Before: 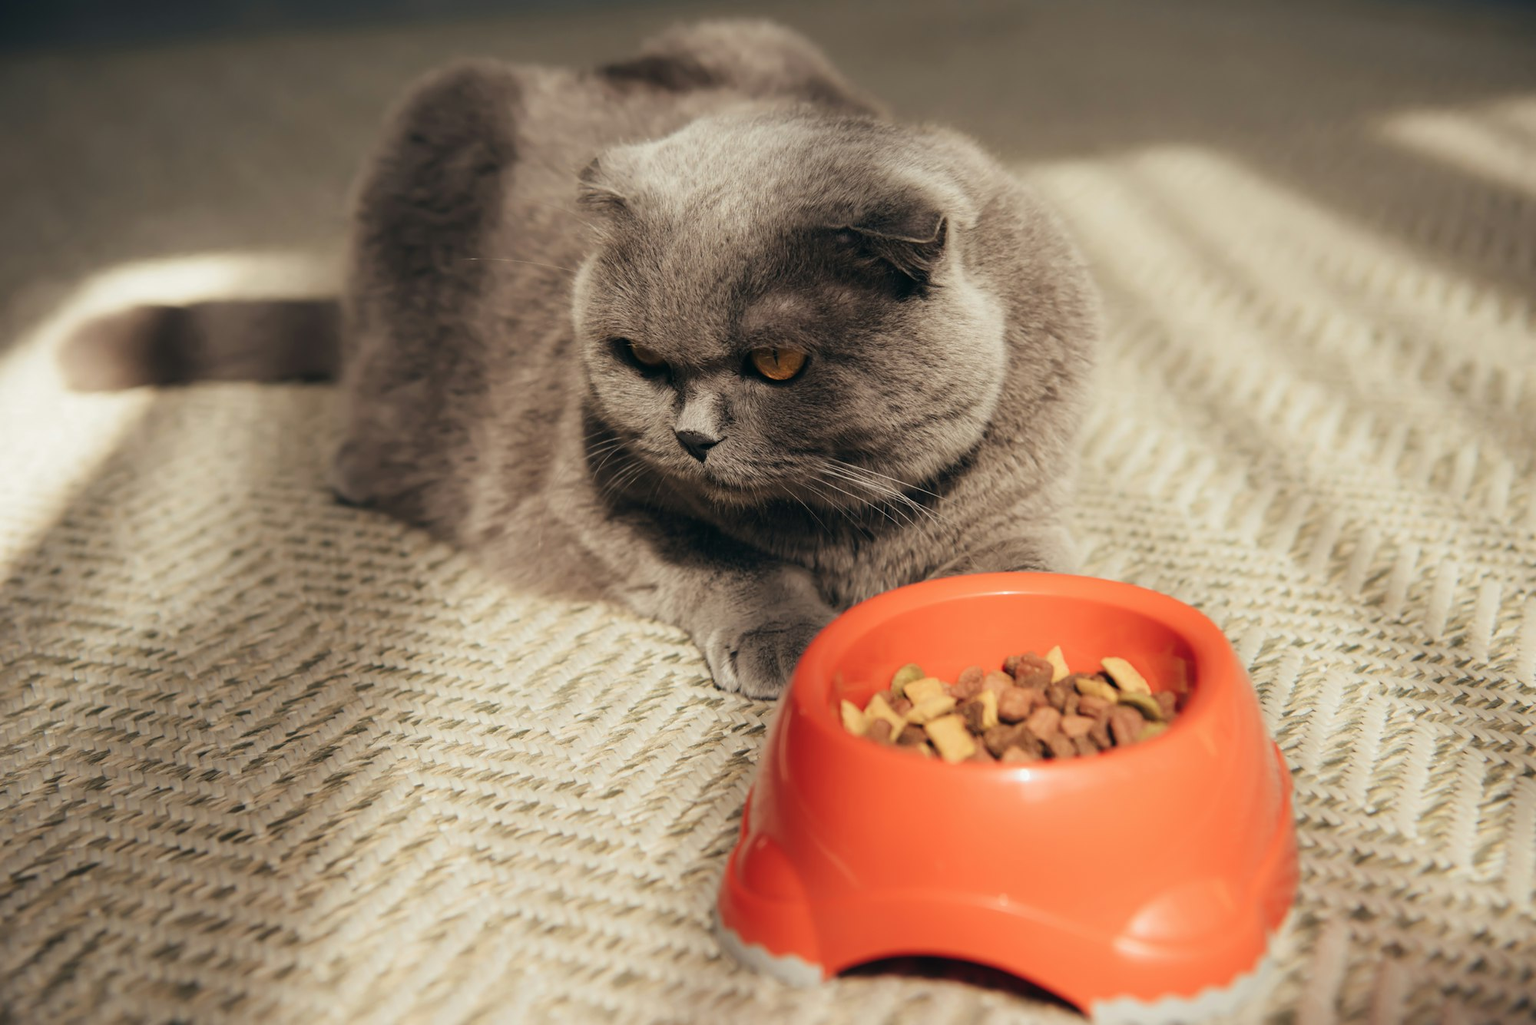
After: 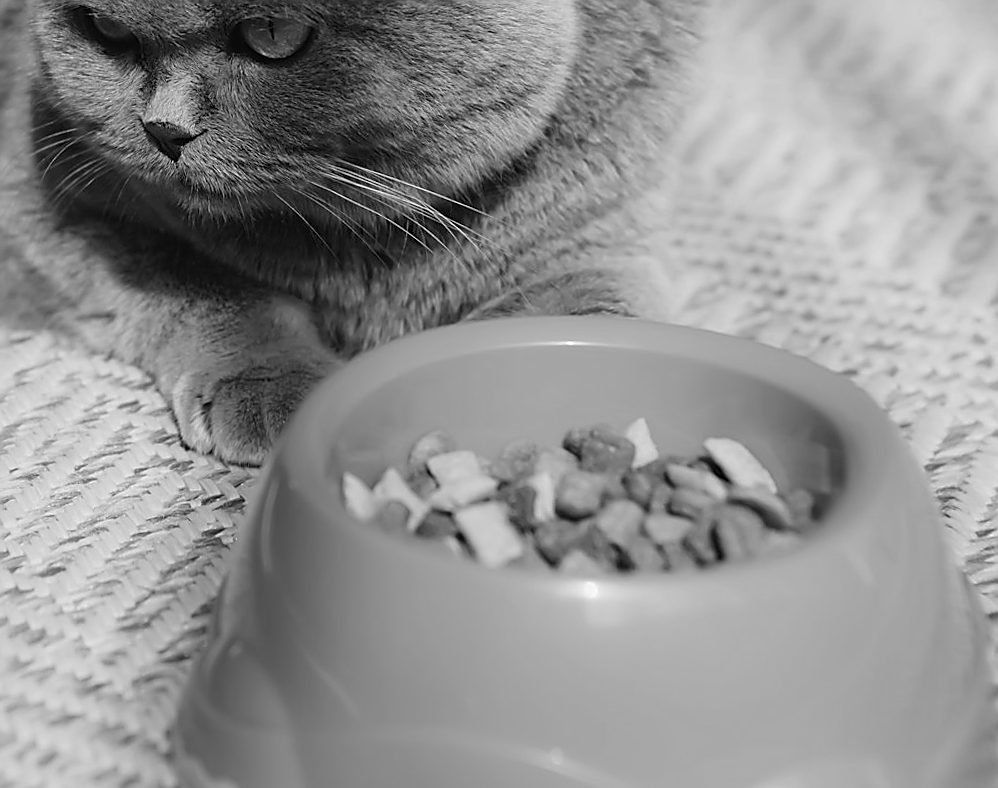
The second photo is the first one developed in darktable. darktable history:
crop and rotate: left 29.237%, top 31.152%, right 19.807%
rotate and perspective: rotation 1.69°, lens shift (vertical) -0.023, lens shift (horizontal) -0.291, crop left 0.025, crop right 0.988, crop top 0.092, crop bottom 0.842
monochrome: a 32, b 64, size 2.3
sharpen: radius 1.4, amount 1.25, threshold 0.7
